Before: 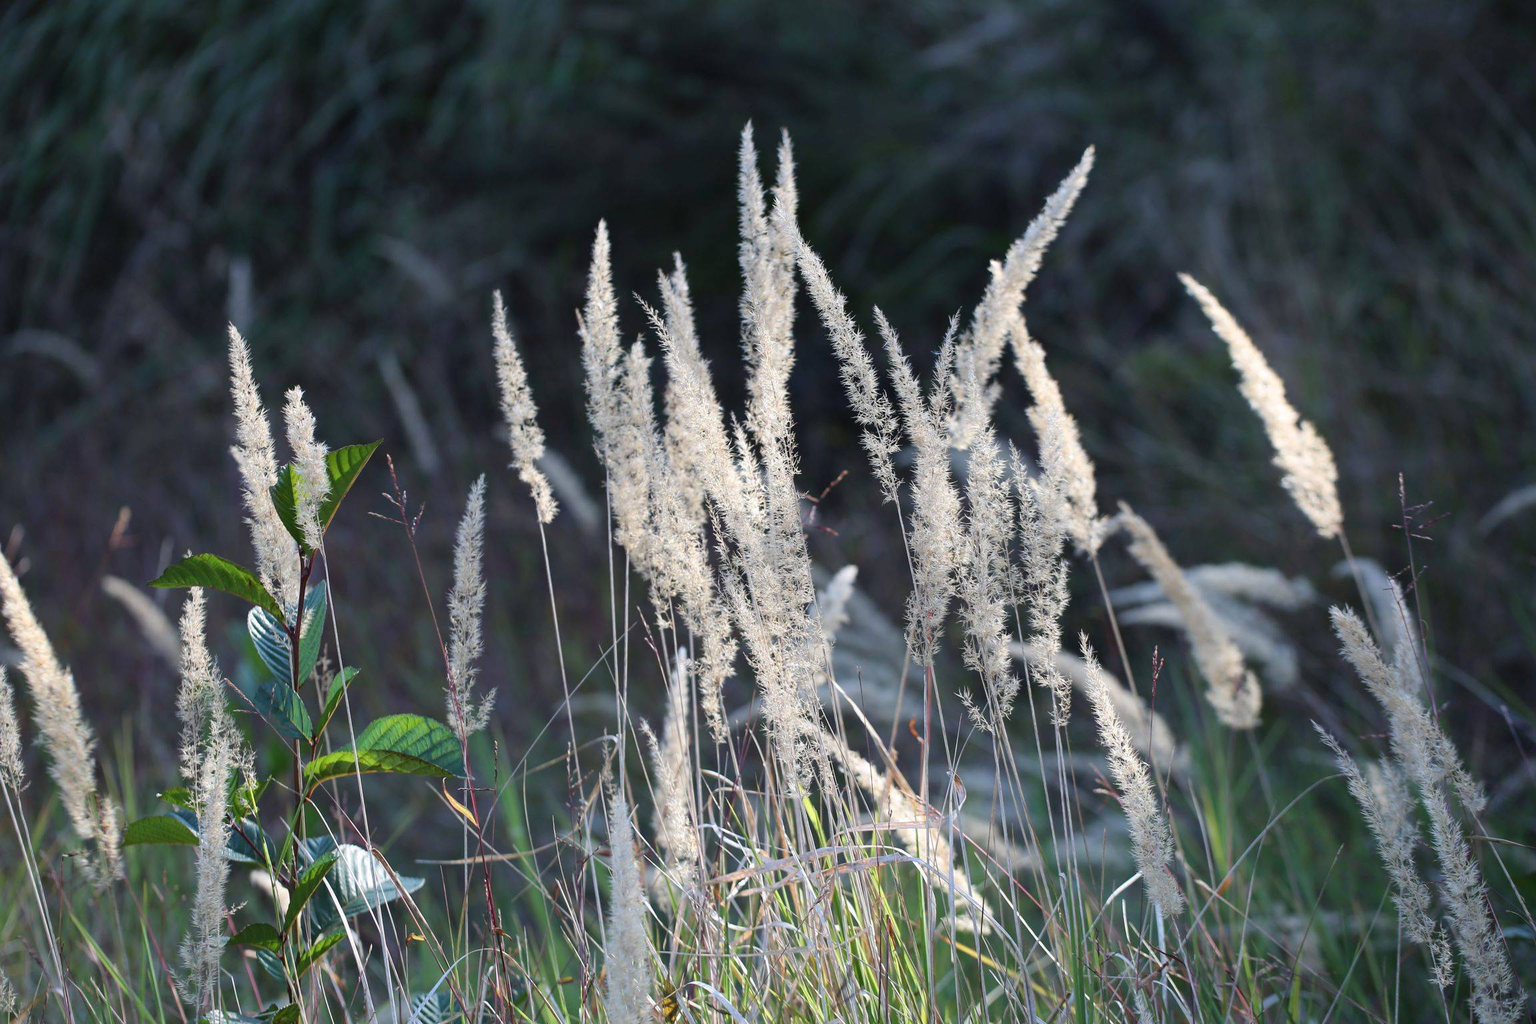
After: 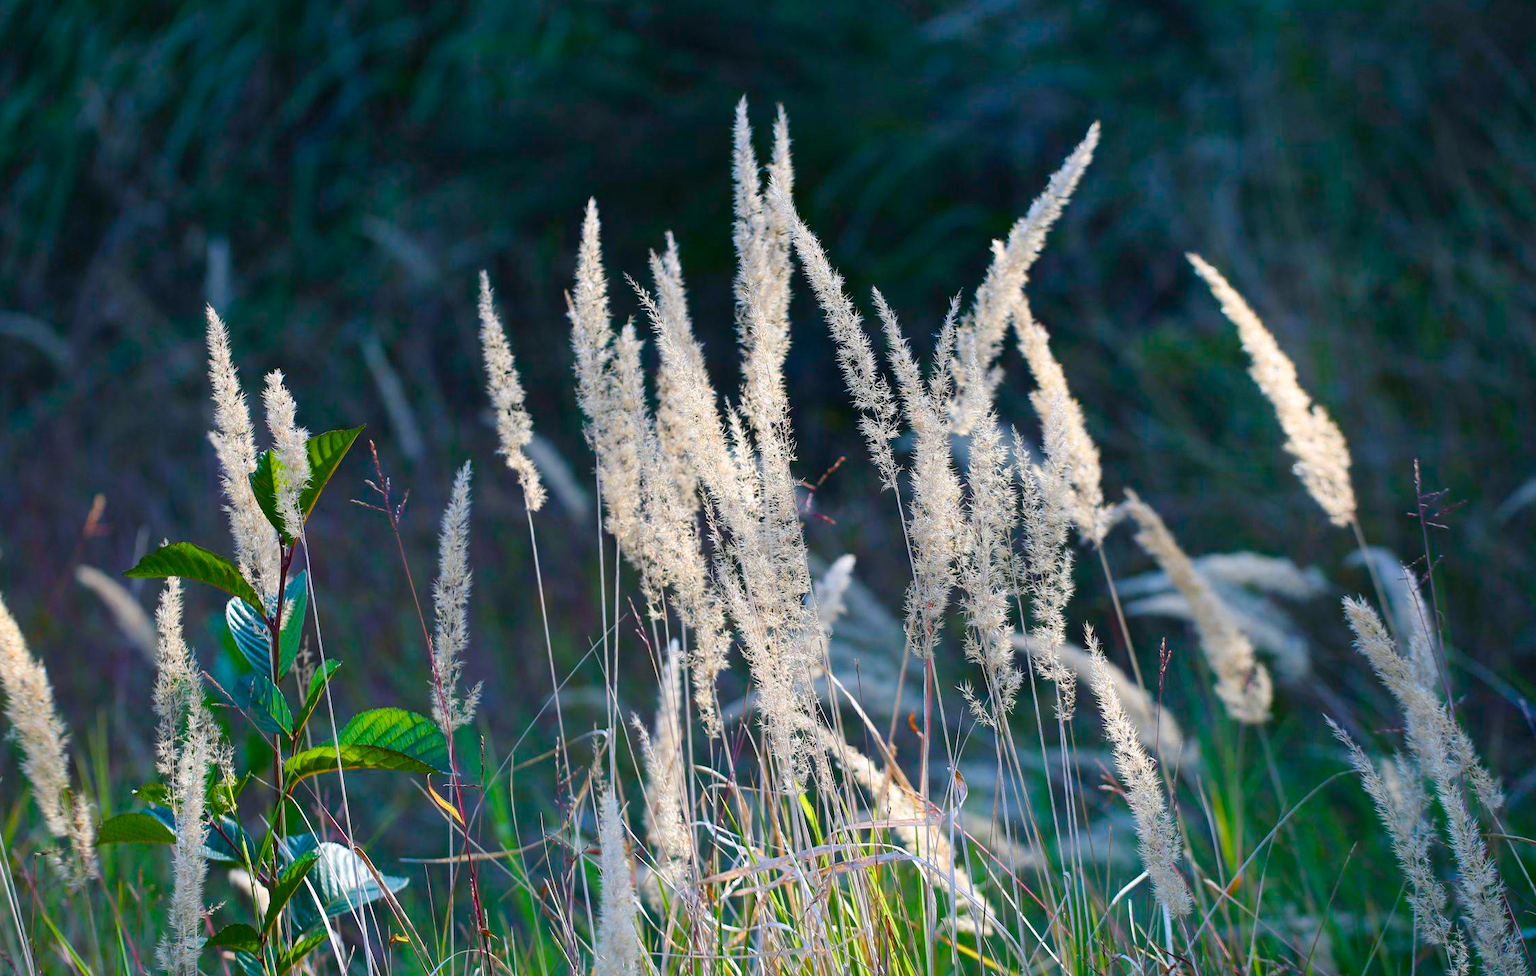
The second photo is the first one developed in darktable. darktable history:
crop: left 1.904%, top 2.769%, right 1.177%, bottom 4.842%
color balance rgb: shadows lift › luminance -7.628%, shadows lift › chroma 2.331%, shadows lift › hue 166.42°, linear chroma grading › shadows 9.927%, linear chroma grading › highlights 9.214%, linear chroma grading › global chroma 15.535%, linear chroma grading › mid-tones 14.6%, perceptual saturation grading › global saturation 20%, perceptual saturation grading › highlights -14.14%, perceptual saturation grading › shadows 49.271%, global vibrance 20%
